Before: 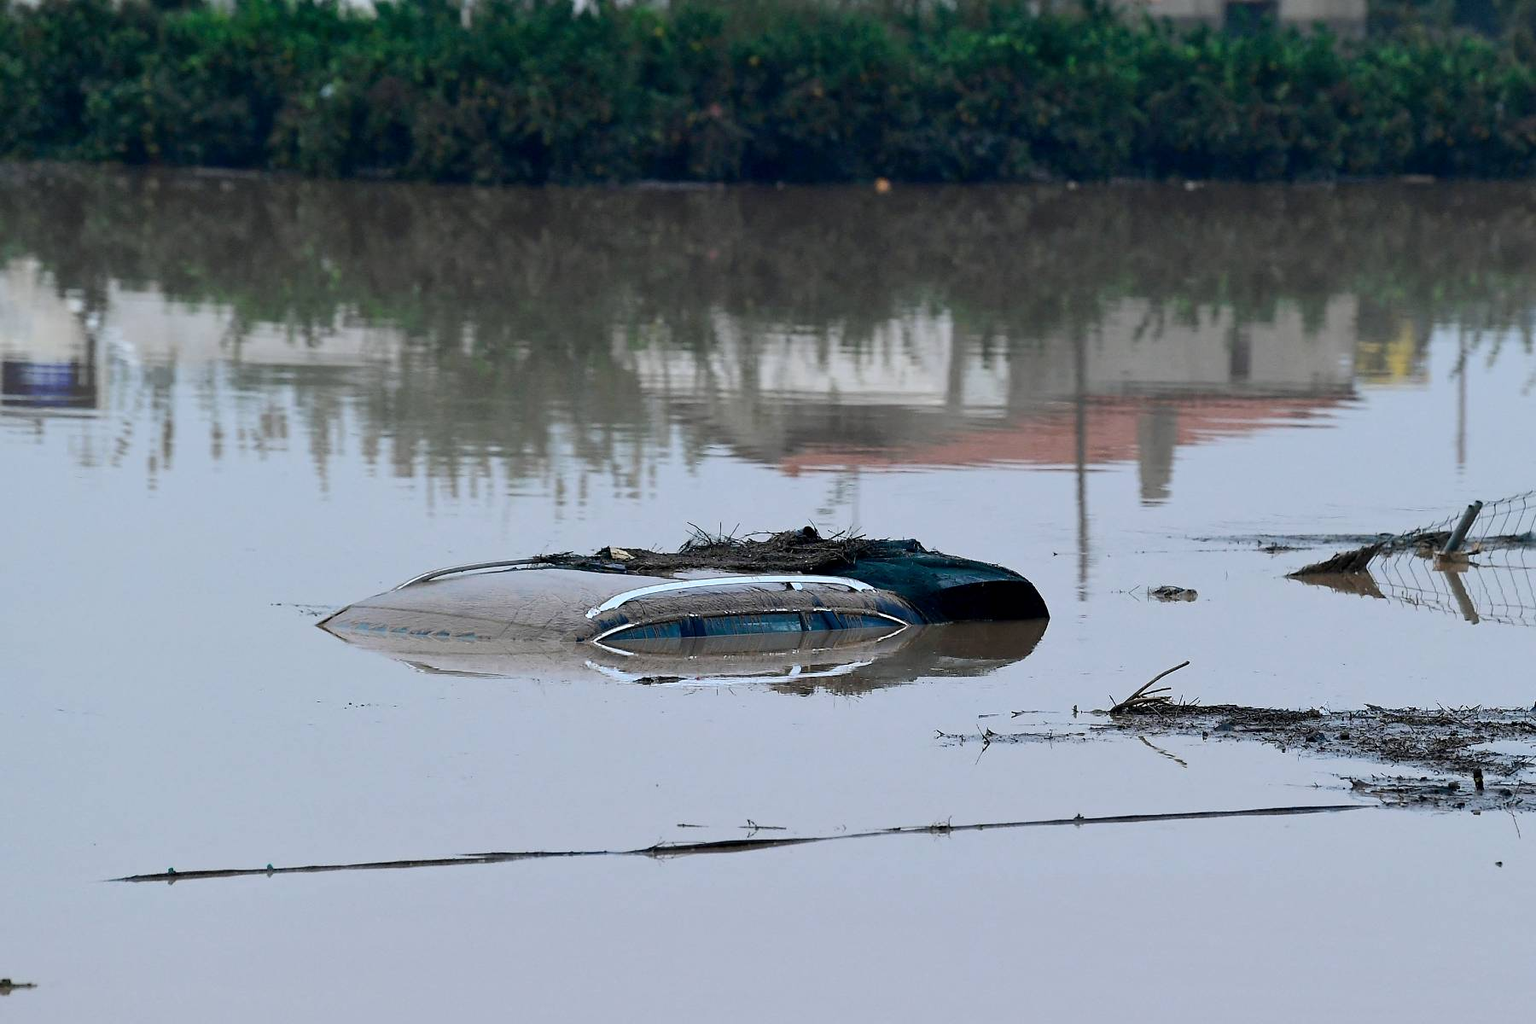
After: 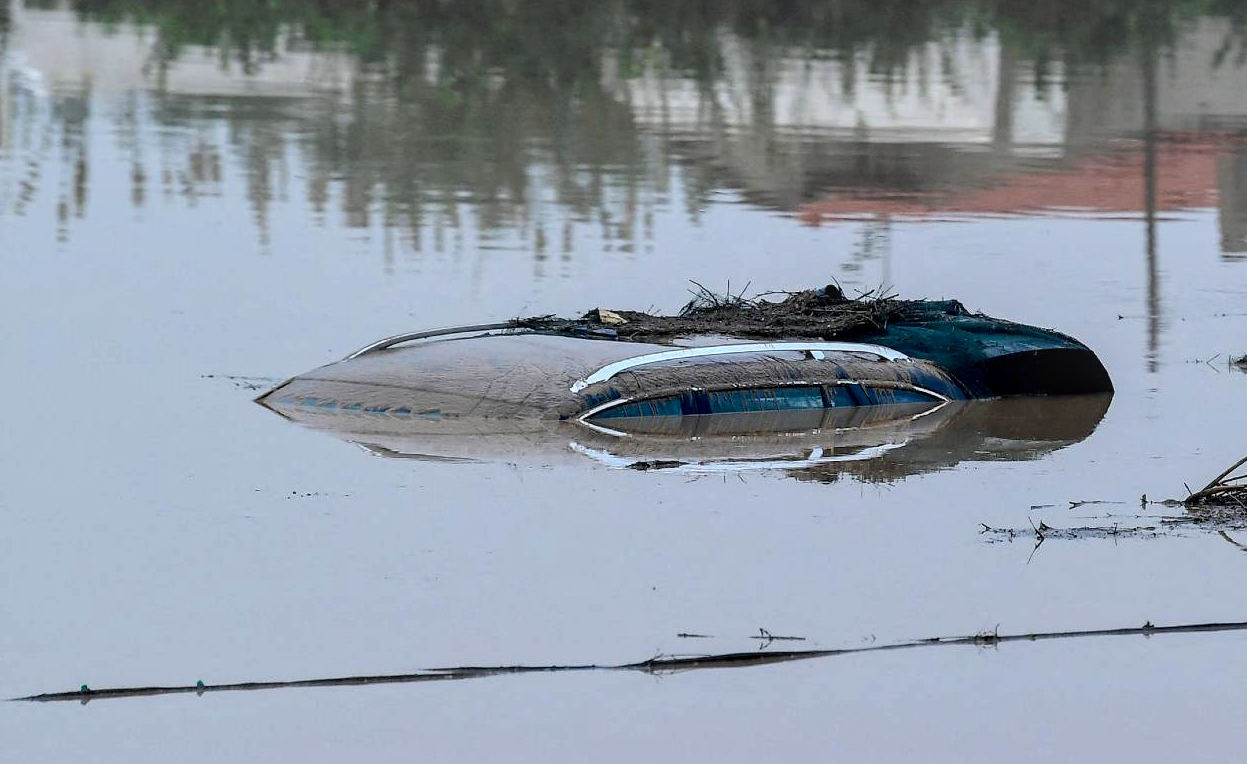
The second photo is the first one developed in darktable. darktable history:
color balance rgb: perceptual saturation grading › global saturation 10%, global vibrance 10%
local contrast: on, module defaults
crop: left 6.488%, top 27.668%, right 24.183%, bottom 8.656%
